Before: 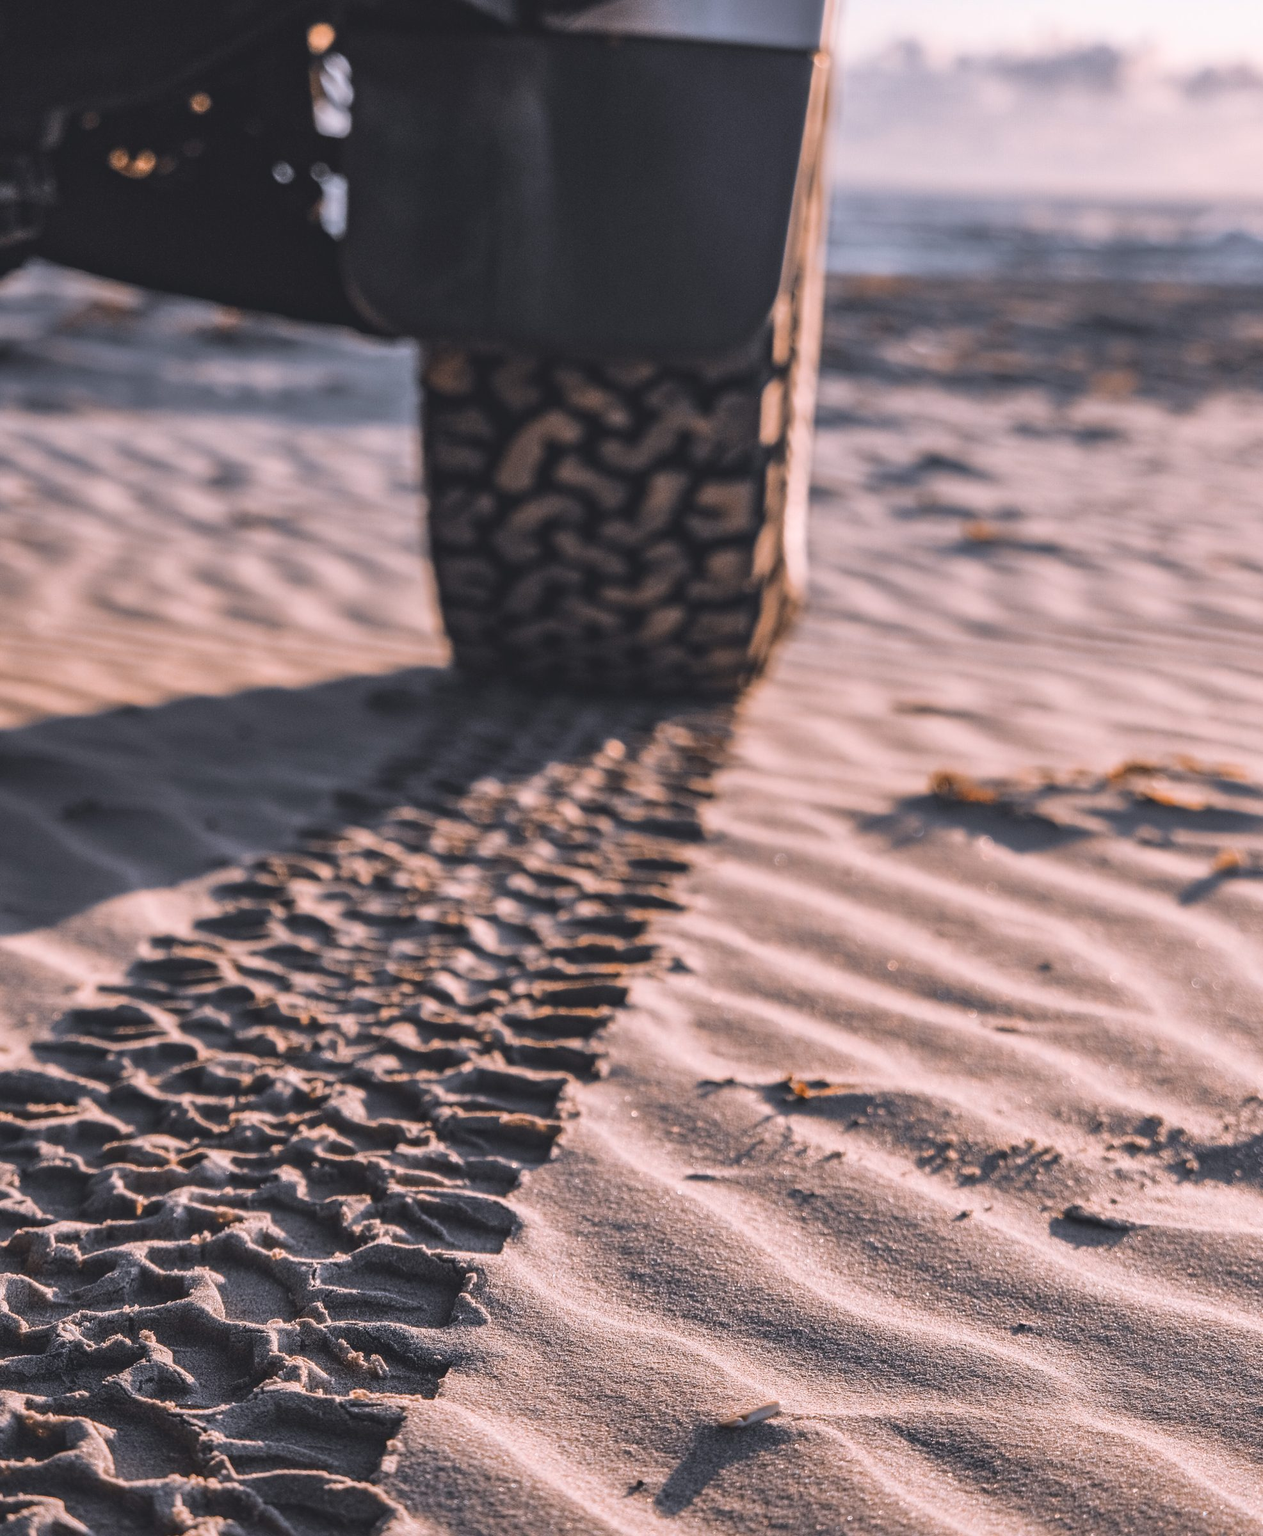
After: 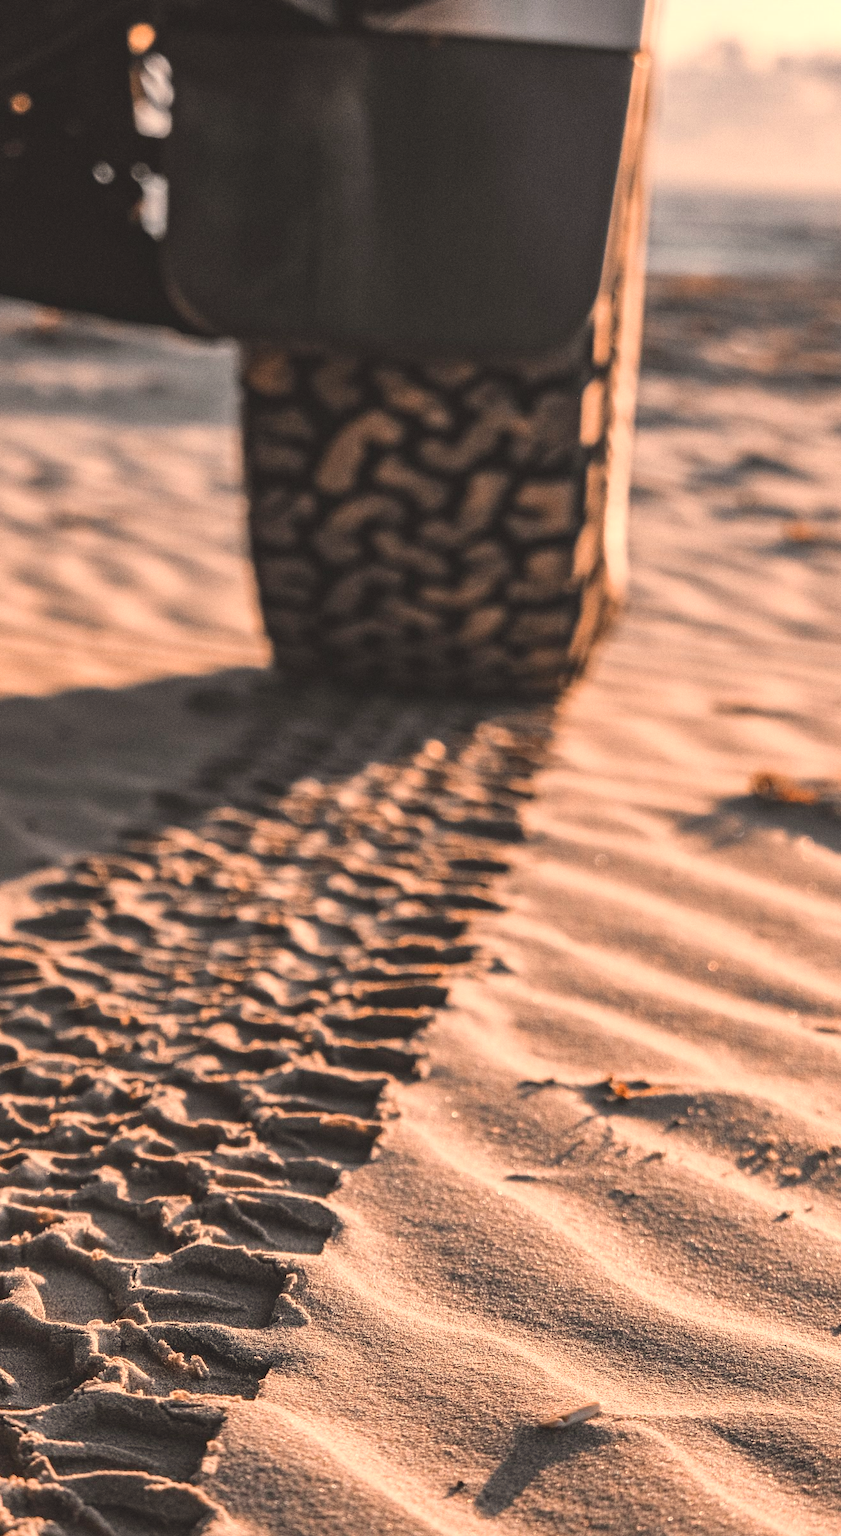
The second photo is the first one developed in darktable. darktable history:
white balance: red 1.123, blue 0.83
grain: coarseness 0.09 ISO
exposure: exposure 0.161 EV, compensate highlight preservation false
crop and rotate: left 14.292%, right 19.041%
